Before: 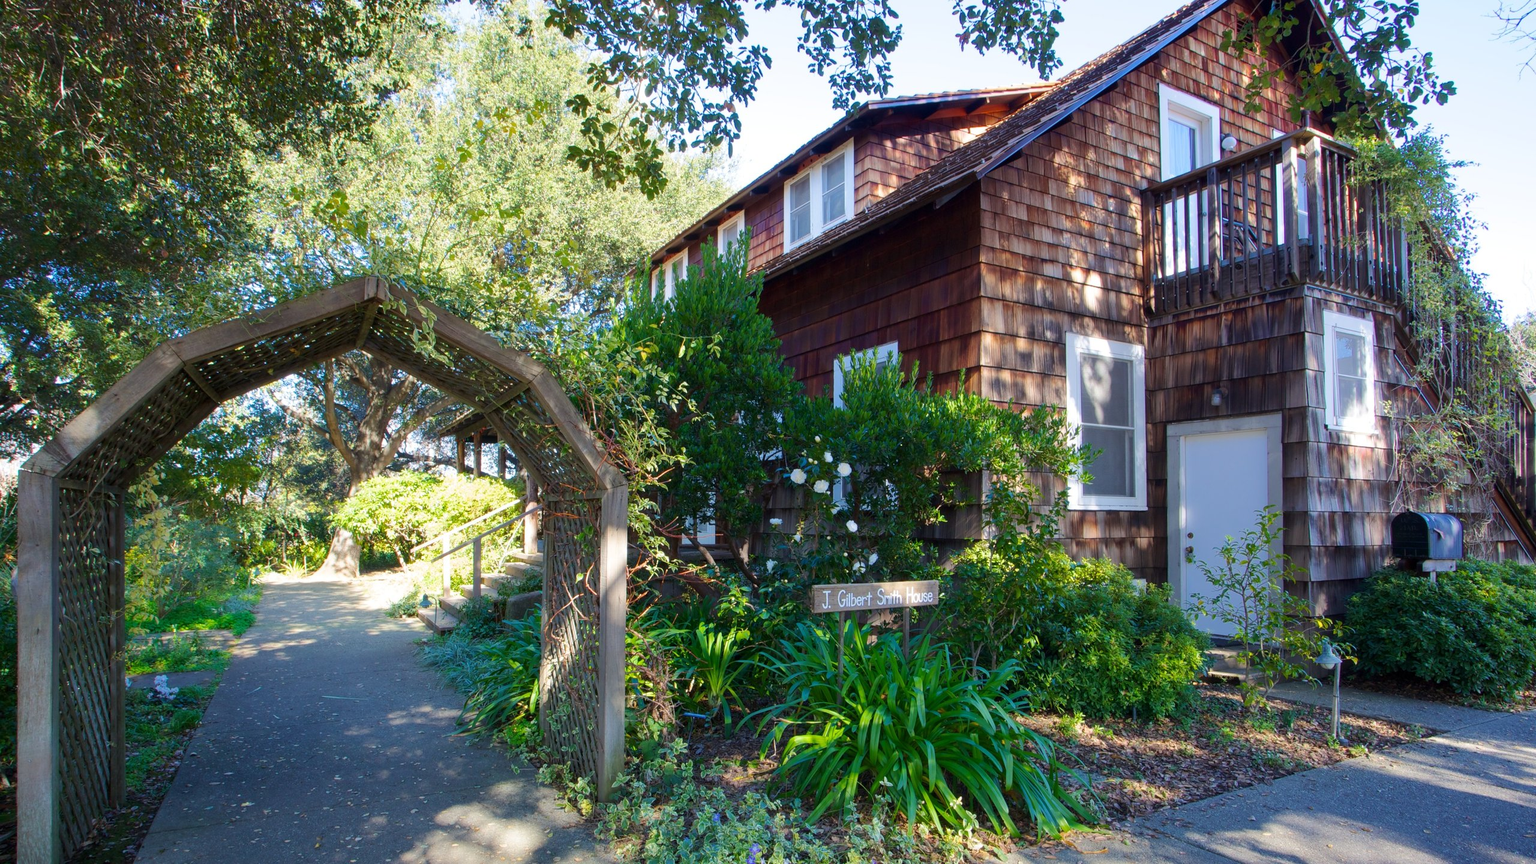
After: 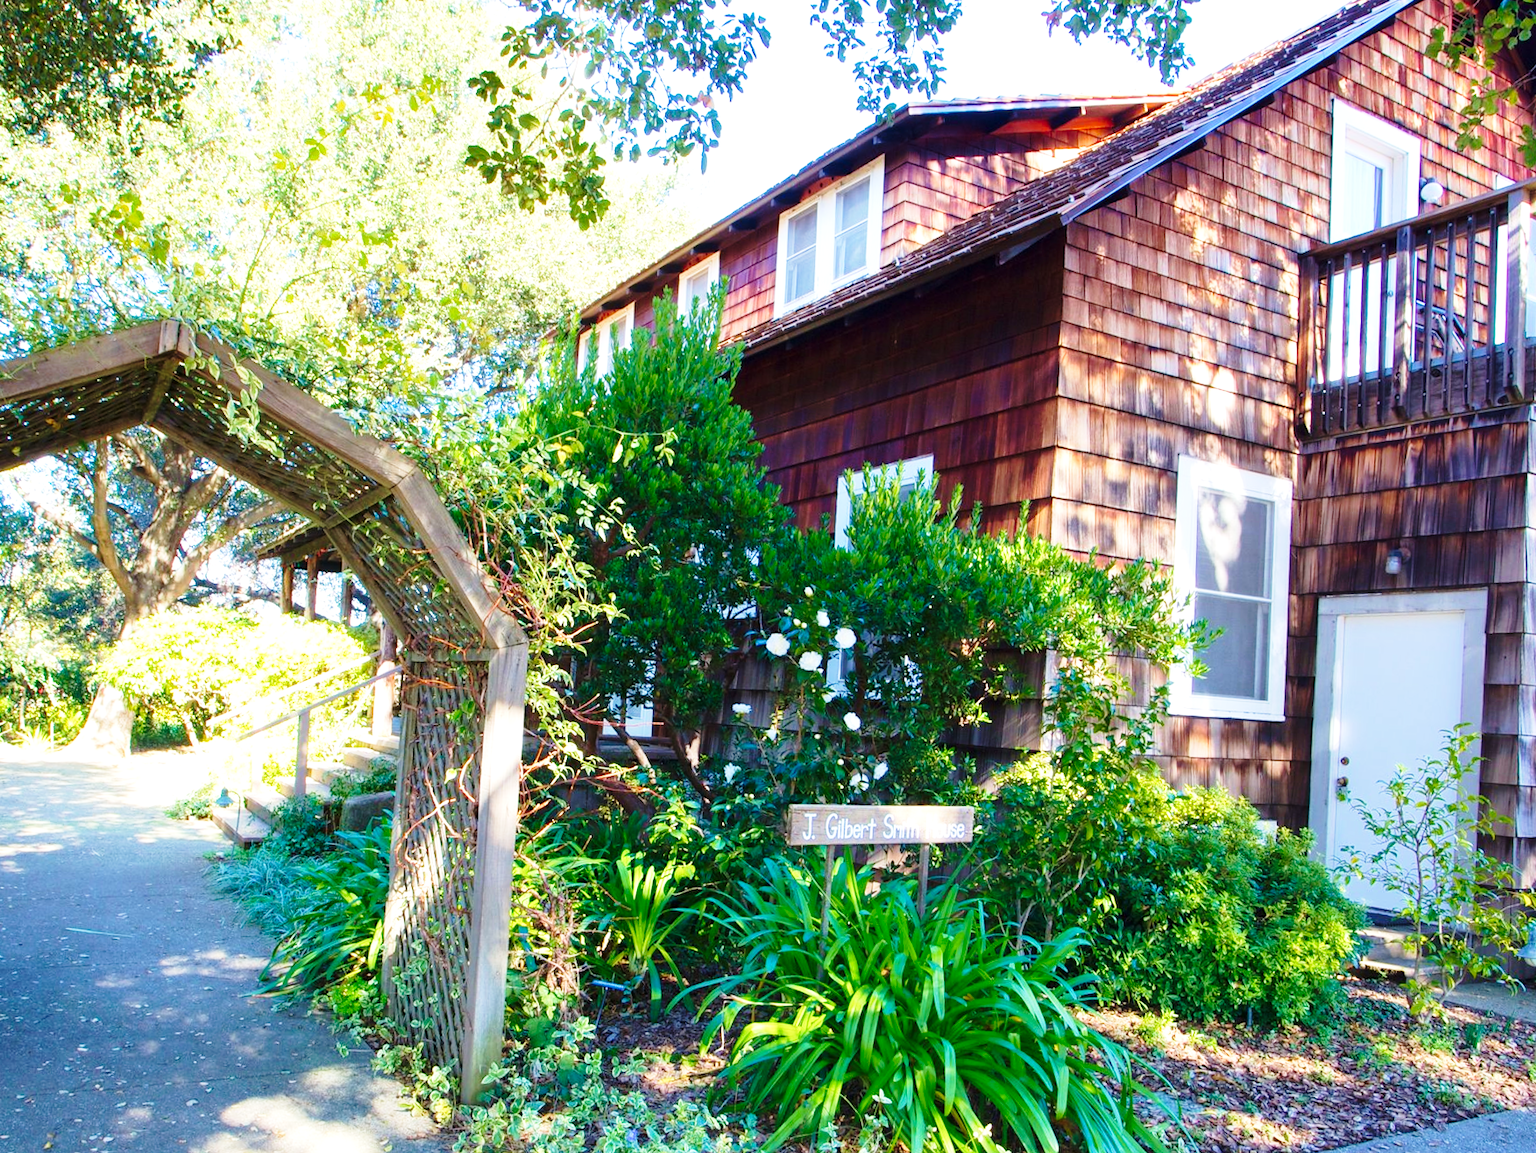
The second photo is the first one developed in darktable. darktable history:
base curve: curves: ch0 [(0, 0) (0.028, 0.03) (0.121, 0.232) (0.46, 0.748) (0.859, 0.968) (1, 1)], preserve colors none
exposure: exposure 0.602 EV, compensate highlight preservation false
velvia: on, module defaults
crop and rotate: angle -3.04°, left 14.113%, top 0.038%, right 11.013%, bottom 0.067%
